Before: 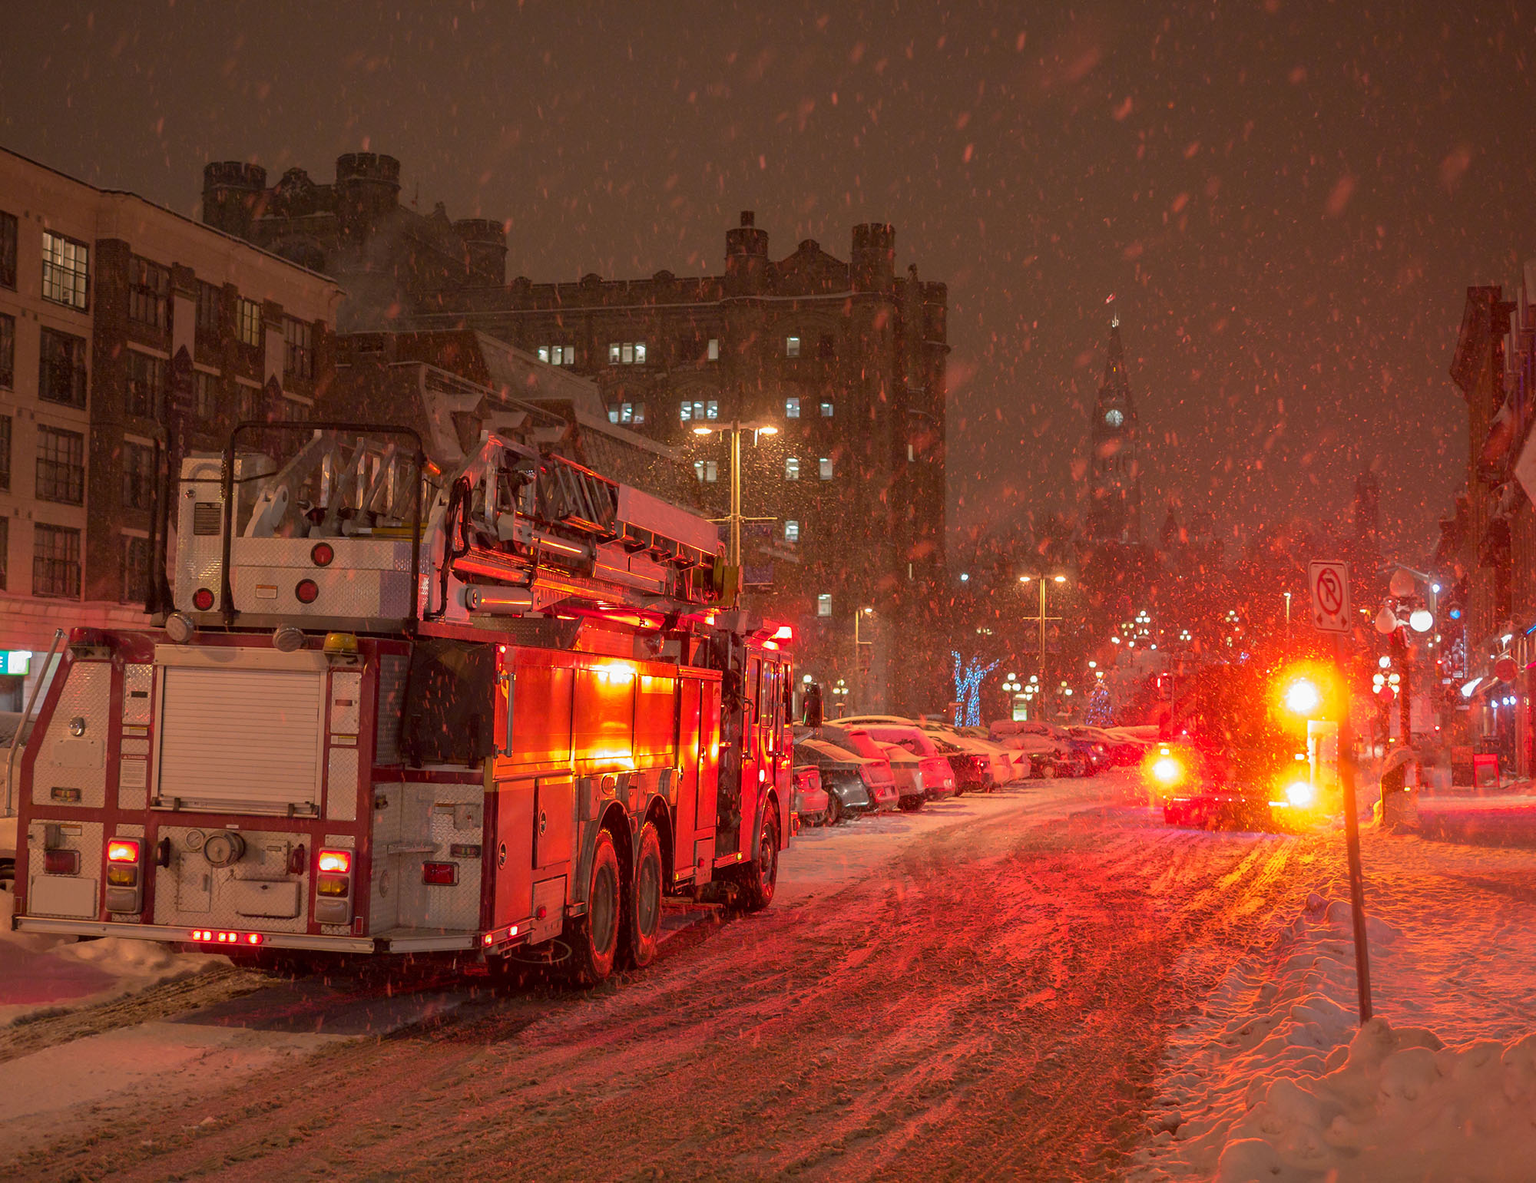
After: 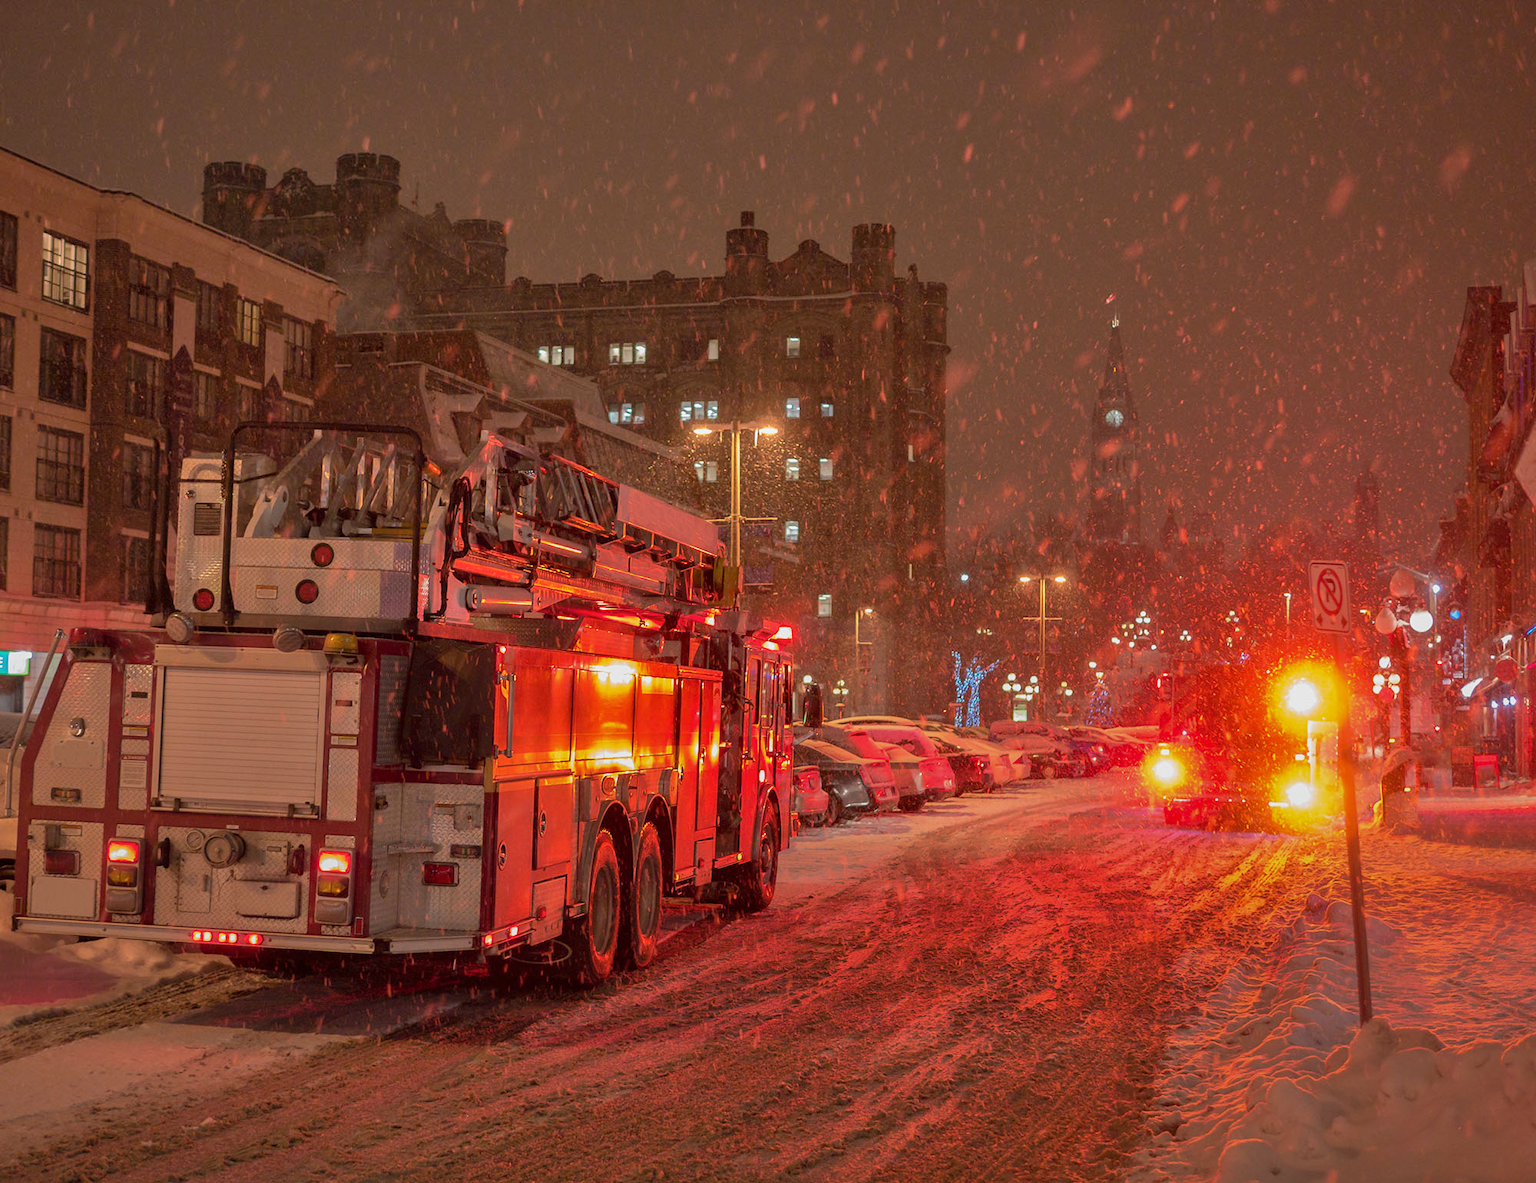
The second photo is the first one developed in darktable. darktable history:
shadows and highlights: soften with gaussian
graduated density: rotation -180°, offset 27.42
exposure: exposure -0.072 EV, compensate highlight preservation false
